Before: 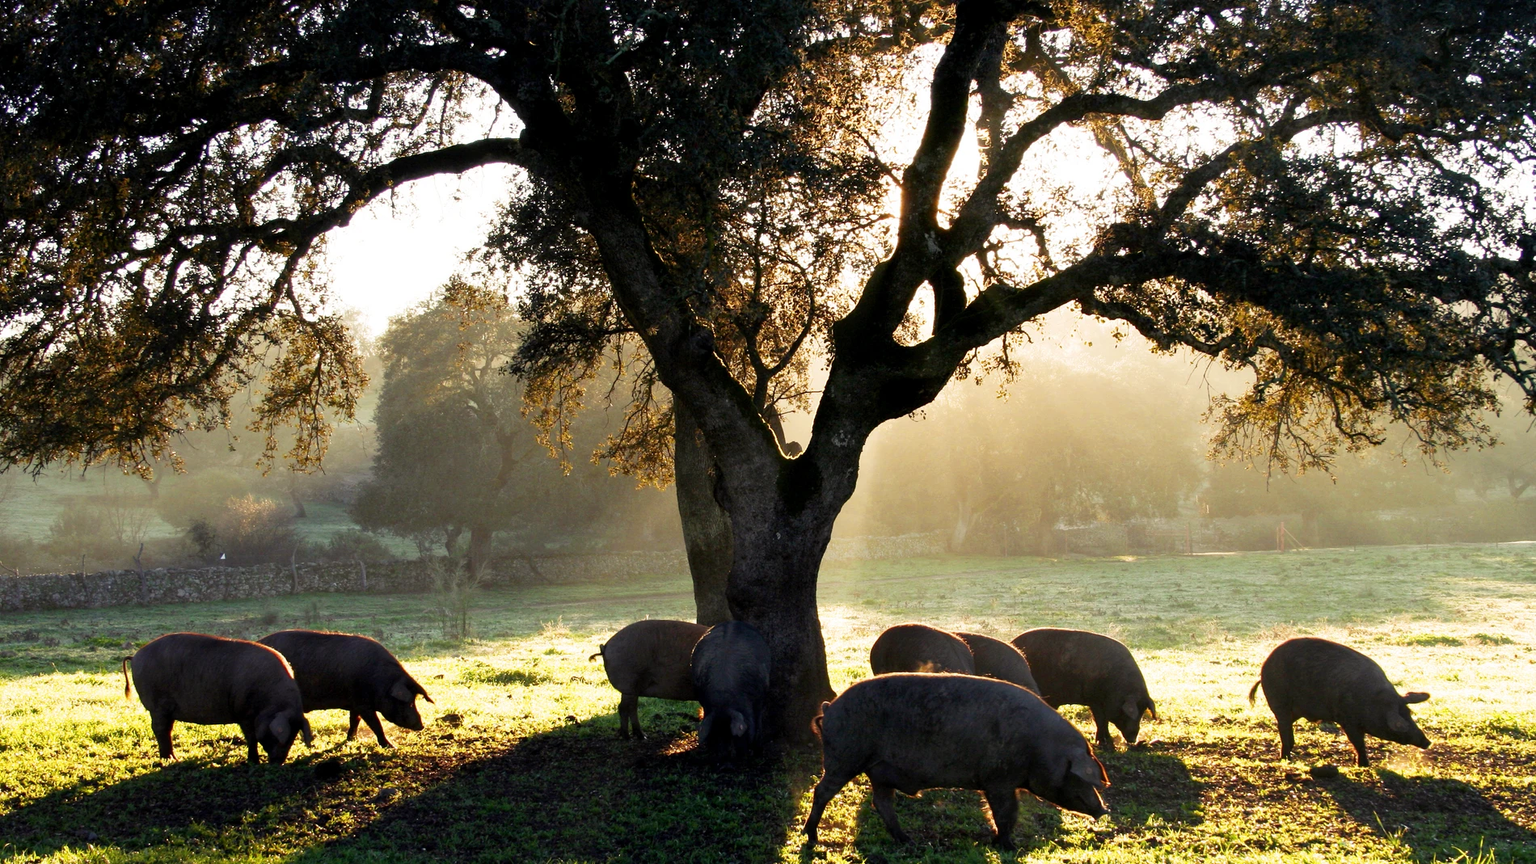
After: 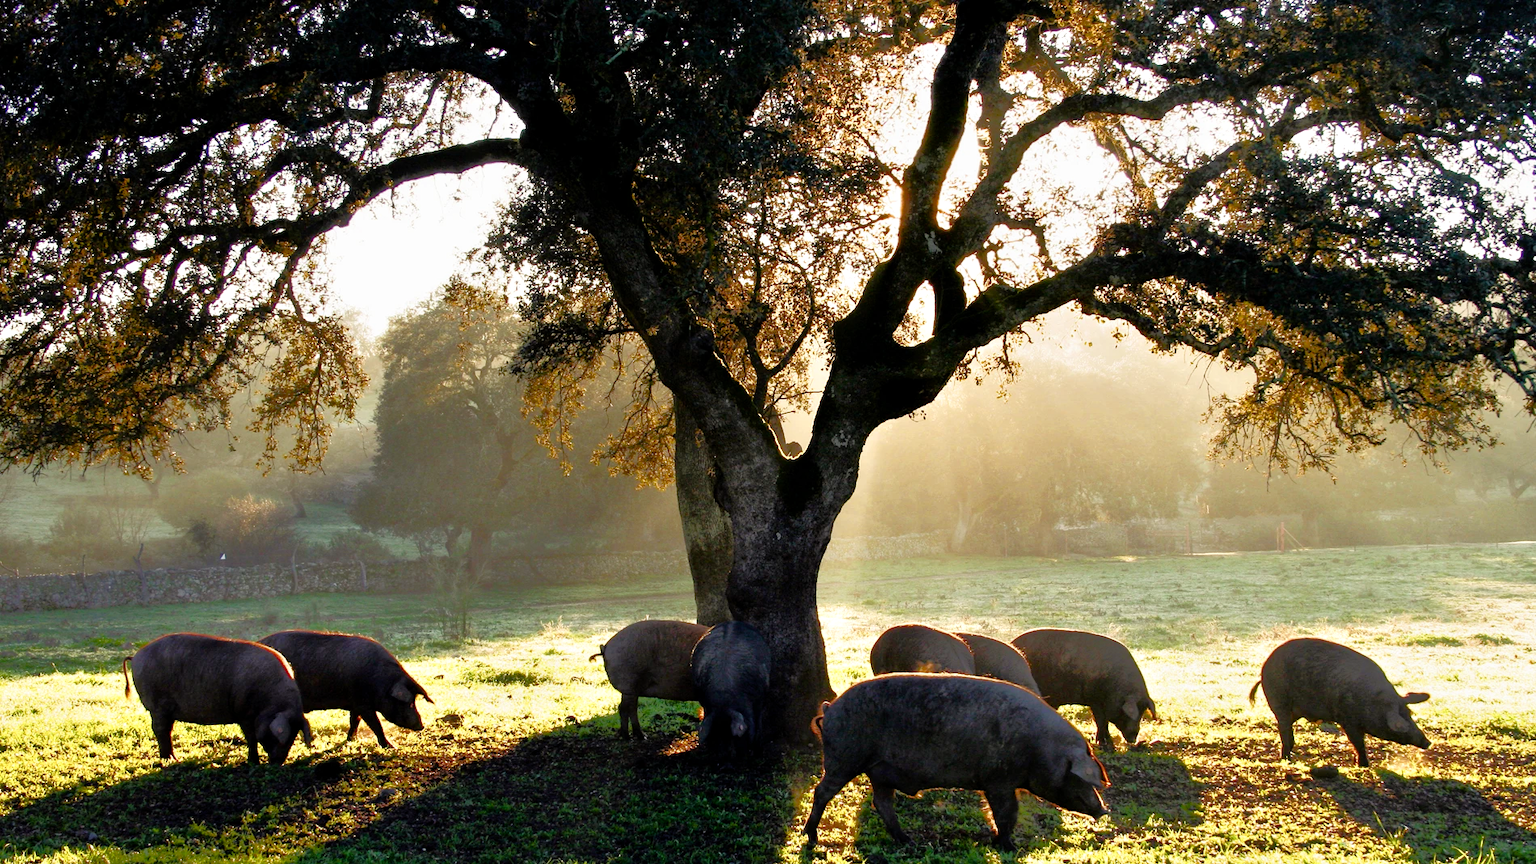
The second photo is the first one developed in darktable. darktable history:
tone equalizer: -8 EV -0.506 EV, -7 EV -0.303 EV, -6 EV -0.068 EV, -5 EV 0.442 EV, -4 EV 0.982 EV, -3 EV 0.811 EV, -2 EV -0.009 EV, -1 EV 0.135 EV, +0 EV -0.024 EV
color balance rgb: shadows fall-off 100.821%, perceptual saturation grading › global saturation 14.218%, perceptual saturation grading › highlights -24.83%, perceptual saturation grading › shadows 25.621%, mask middle-gray fulcrum 21.642%
